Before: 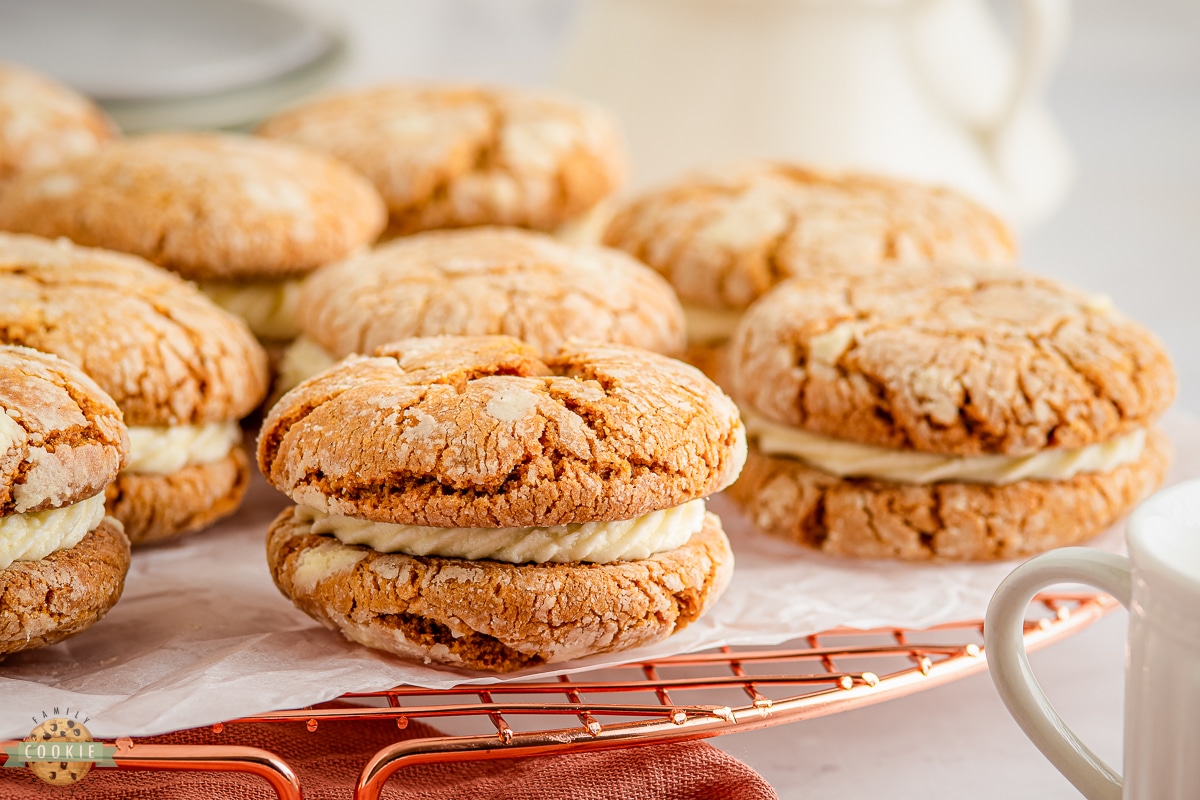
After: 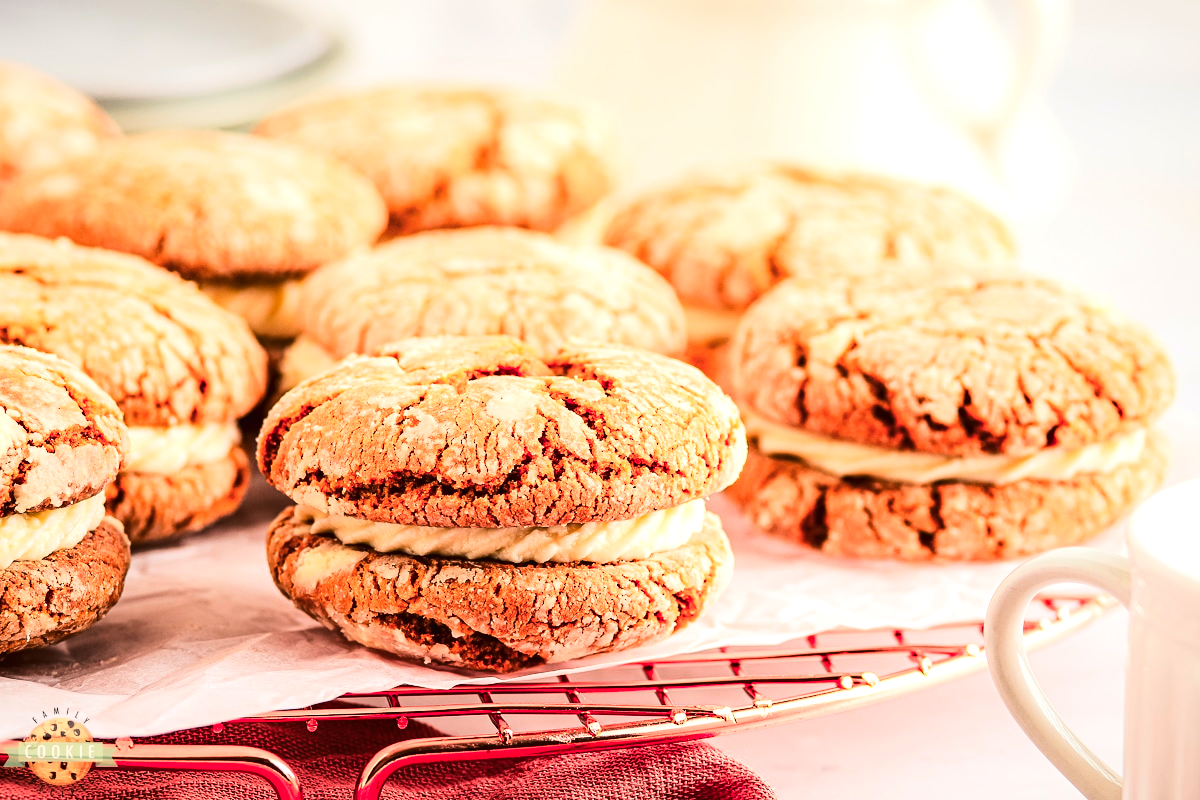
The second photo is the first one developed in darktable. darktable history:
sharpen: radius 5.35, amount 0.312, threshold 26.384
color zones: curves: ch1 [(0.239, 0.552) (0.75, 0.5)]; ch2 [(0.25, 0.462) (0.749, 0.457)]
tone equalizer: -8 EV -0.768 EV, -7 EV -0.719 EV, -6 EV -0.578 EV, -5 EV -0.362 EV, -3 EV 0.392 EV, -2 EV 0.6 EV, -1 EV 0.695 EV, +0 EV 0.771 EV, edges refinement/feathering 500, mask exposure compensation -1.57 EV, preserve details no
tone curve: curves: ch0 [(0.003, 0.023) (0.071, 0.052) (0.236, 0.197) (0.466, 0.557) (0.644, 0.748) (0.803, 0.88) (0.994, 0.968)]; ch1 [(0, 0) (0.262, 0.227) (0.417, 0.386) (0.469, 0.467) (0.502, 0.498) (0.528, 0.53) (0.573, 0.57) (0.605, 0.621) (0.644, 0.671) (0.686, 0.728) (0.994, 0.987)]; ch2 [(0, 0) (0.262, 0.188) (0.385, 0.353) (0.427, 0.424) (0.495, 0.493) (0.515, 0.534) (0.547, 0.556) (0.589, 0.613) (0.644, 0.748) (1, 1)], color space Lab, linked channels, preserve colors none
